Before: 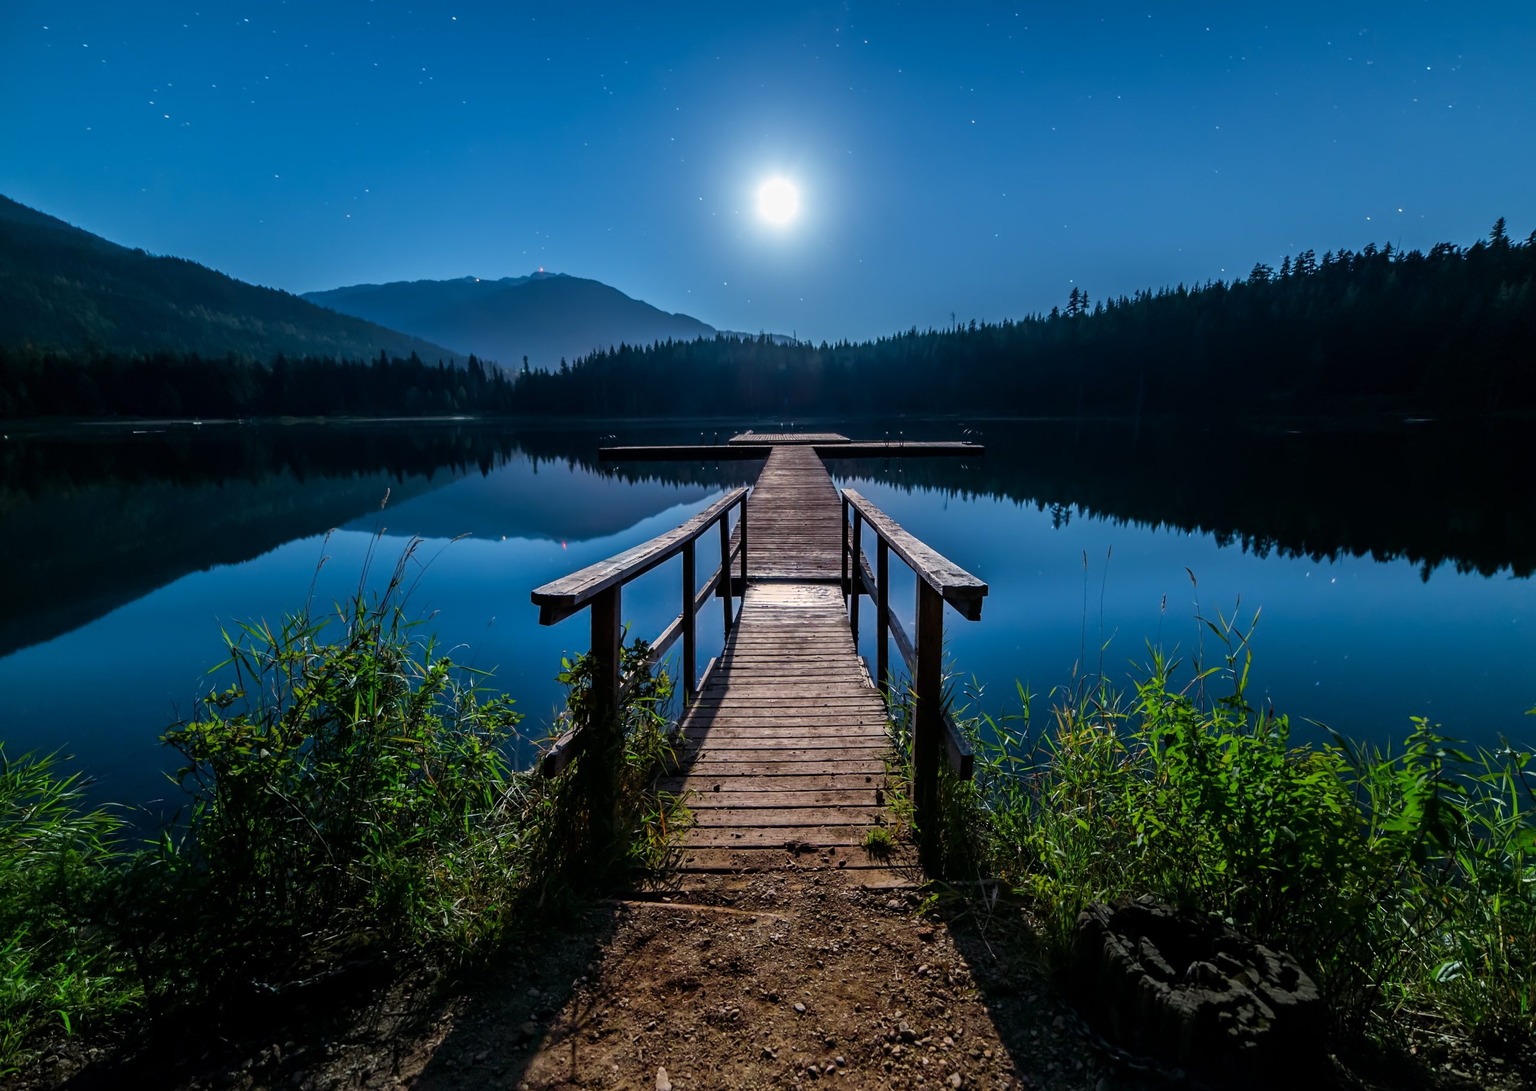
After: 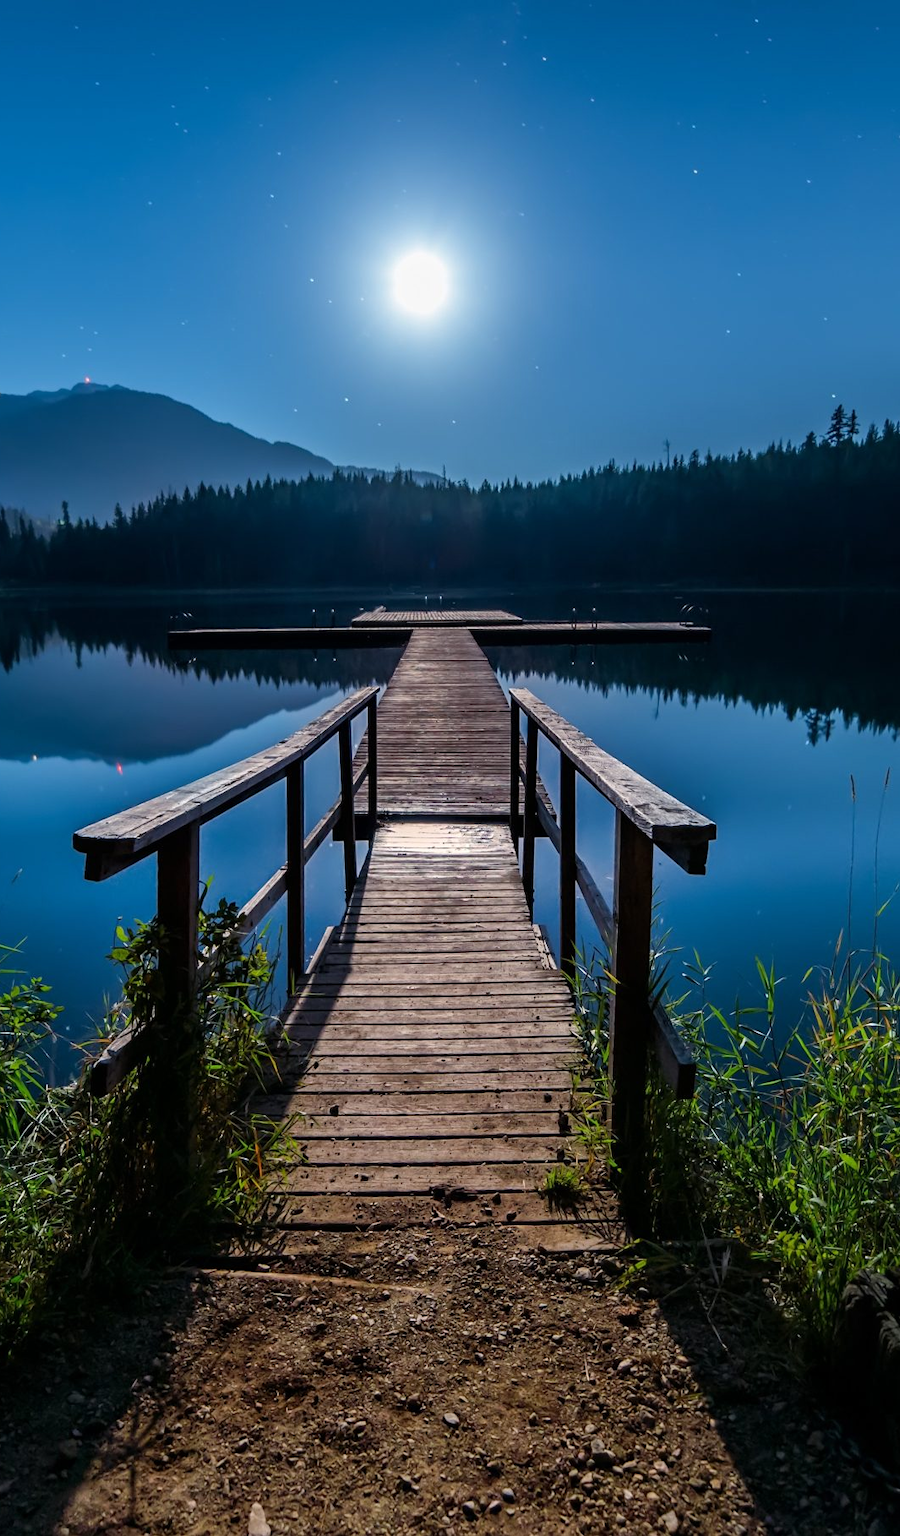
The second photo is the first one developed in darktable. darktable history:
tone equalizer: on, module defaults
crop: left 31.229%, right 27.105%
